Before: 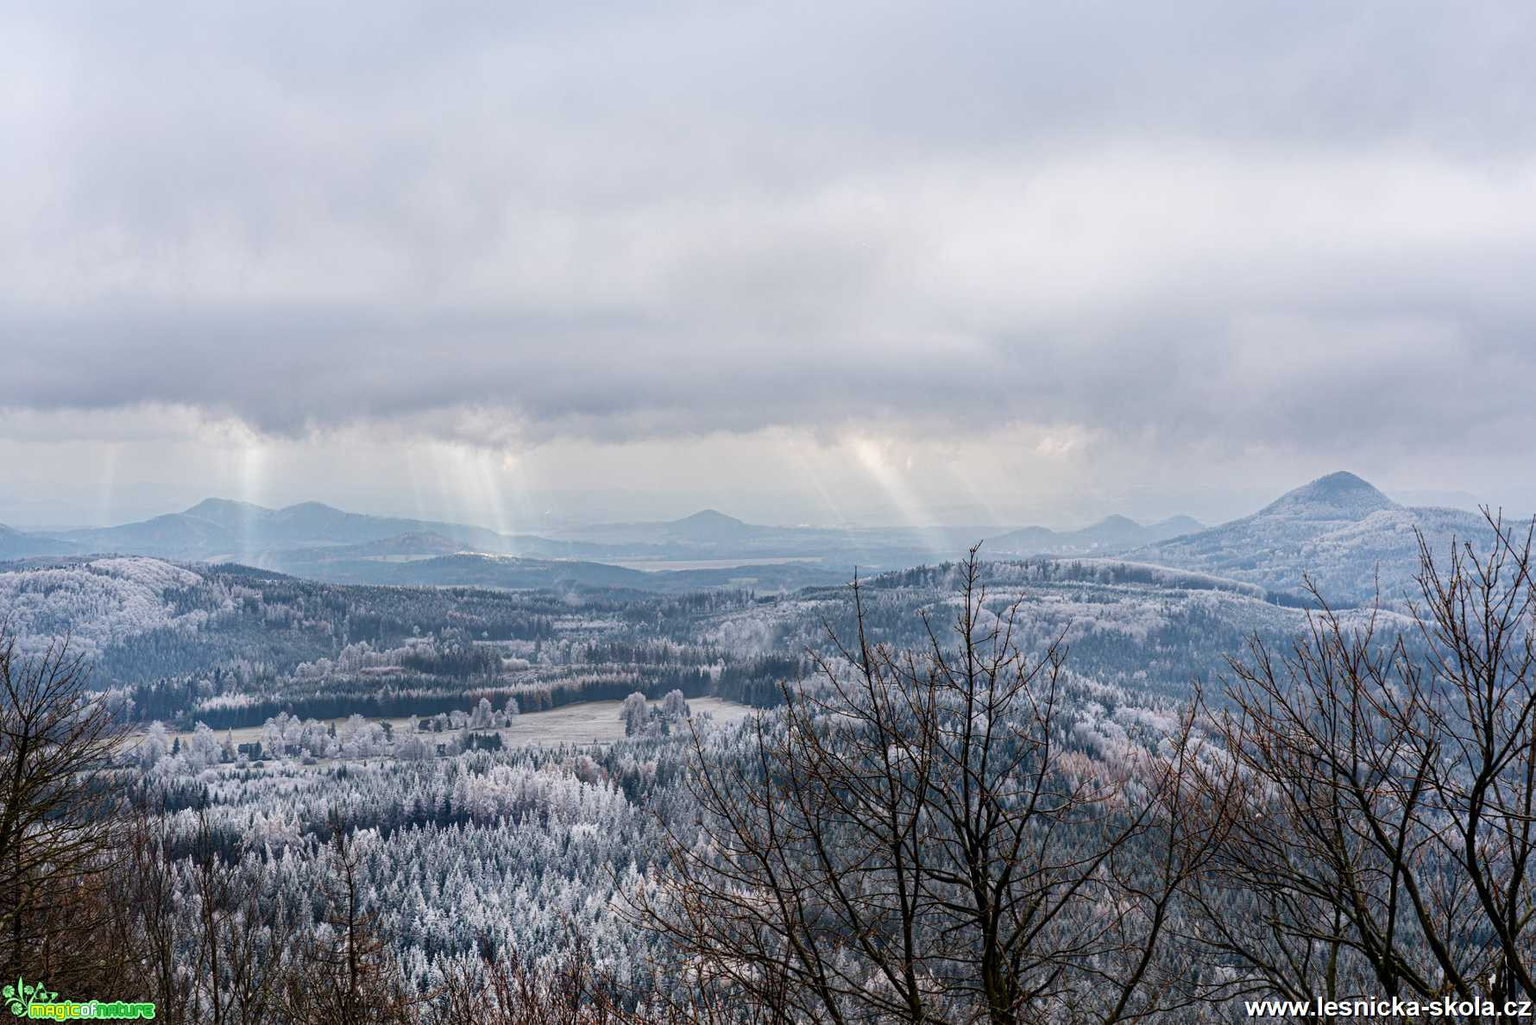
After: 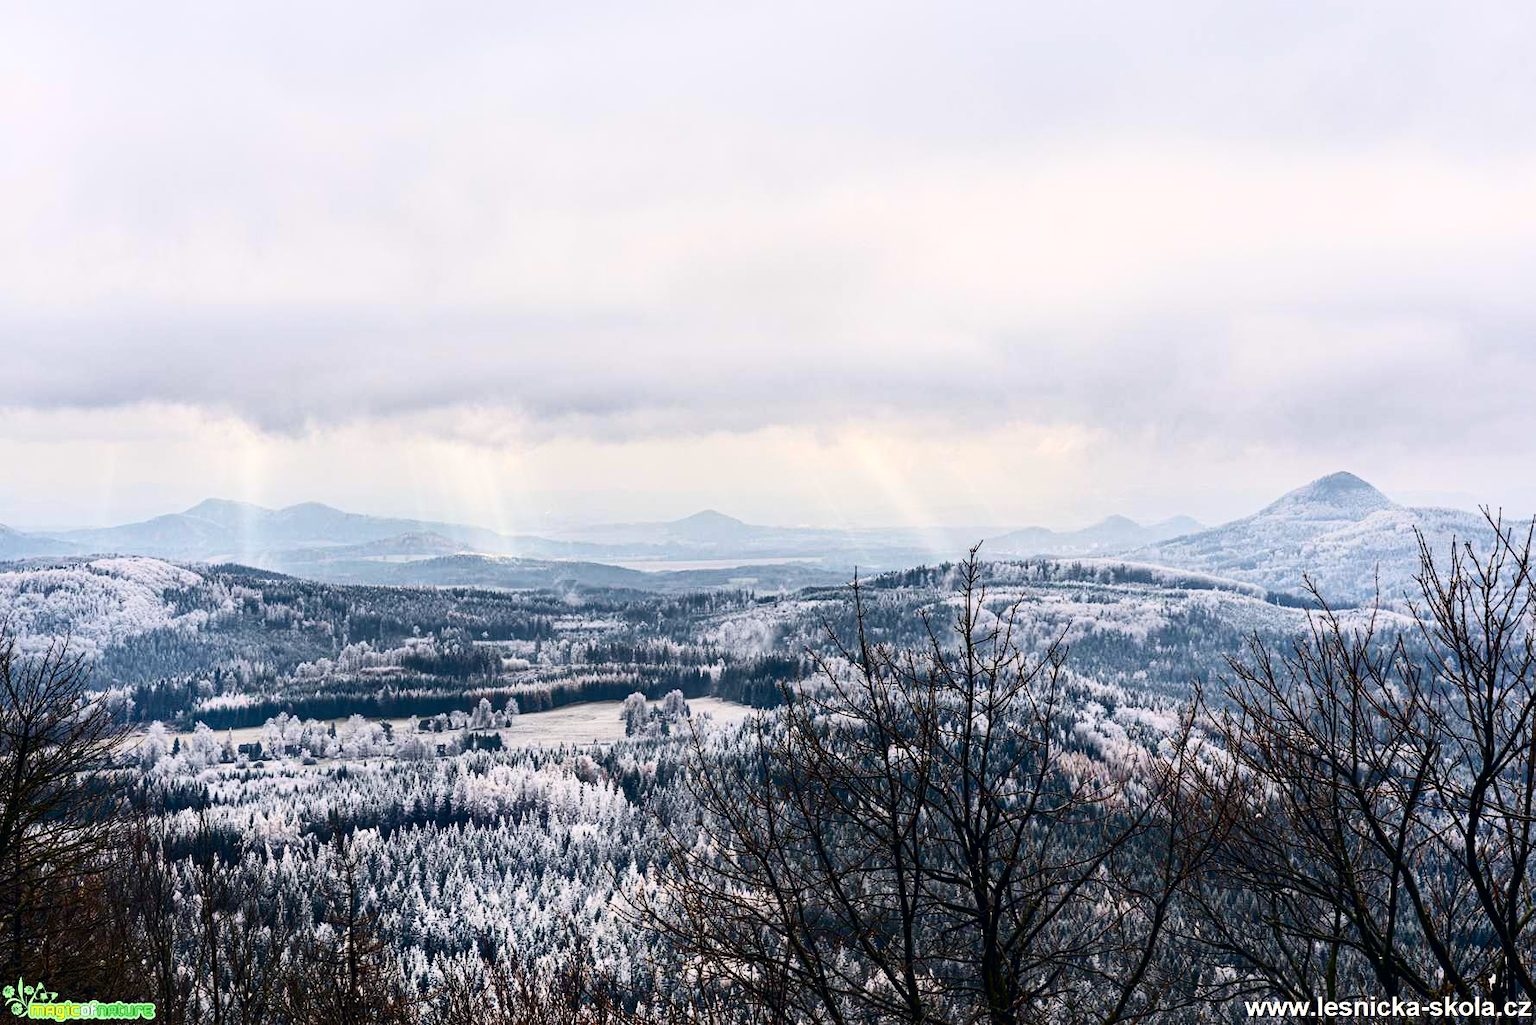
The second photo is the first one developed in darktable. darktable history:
color correction: highlights a* 2.75, highlights b* 5, shadows a* -2.04, shadows b* -4.84, saturation 0.8
contrast brightness saturation: contrast 0.4, brightness 0.05, saturation 0.25
